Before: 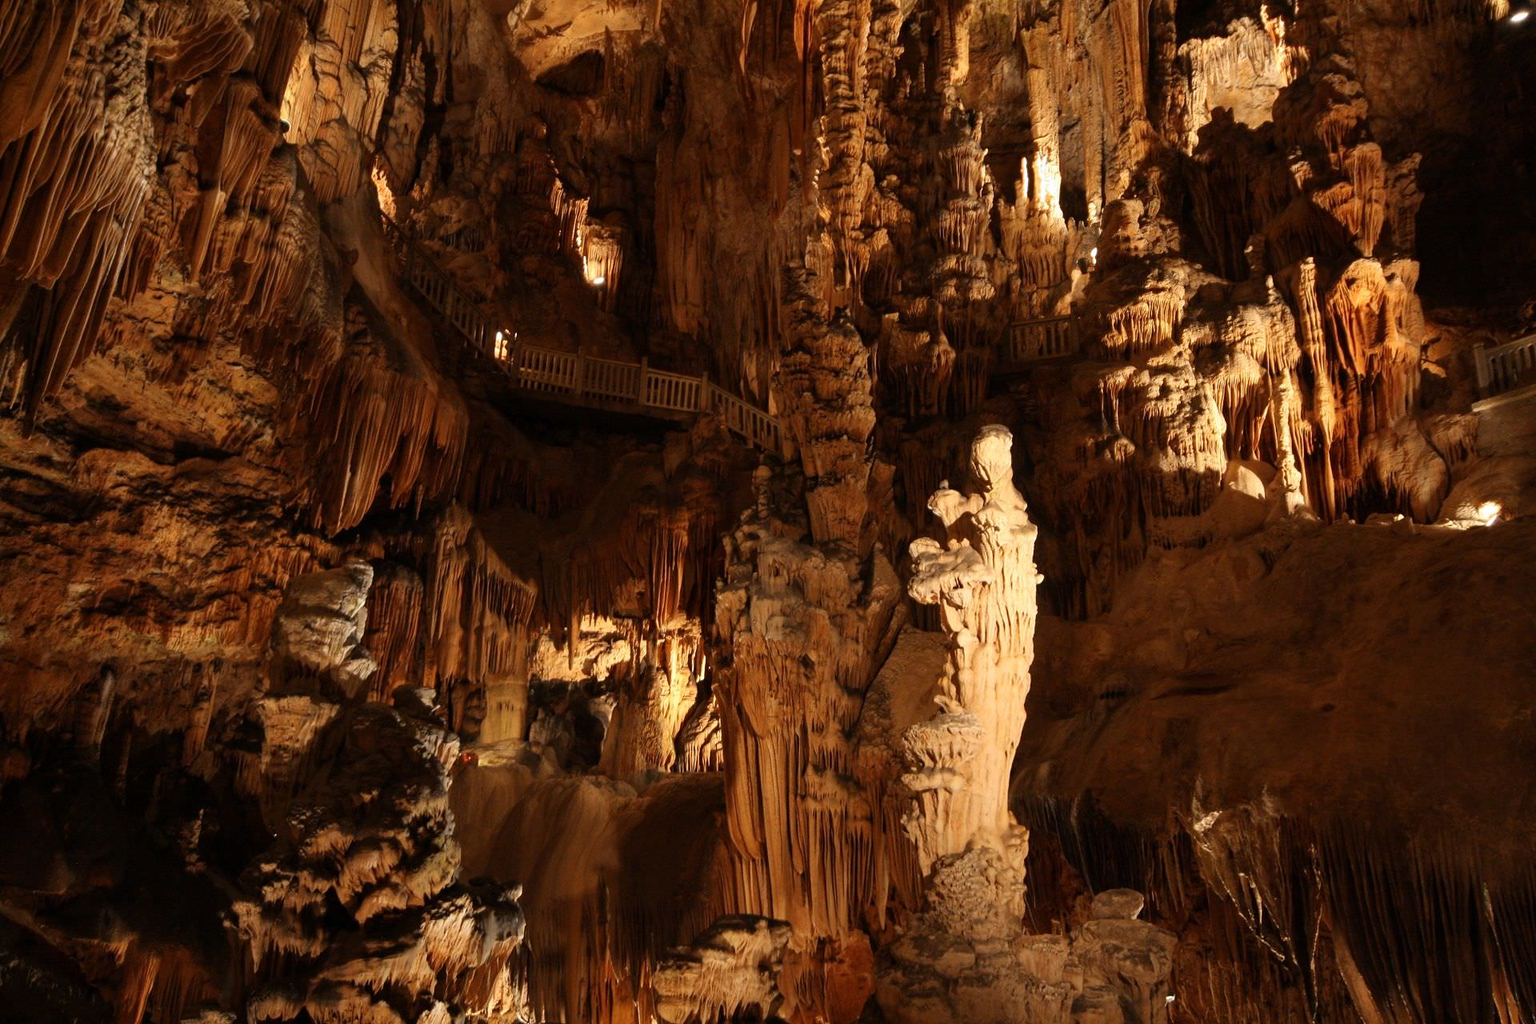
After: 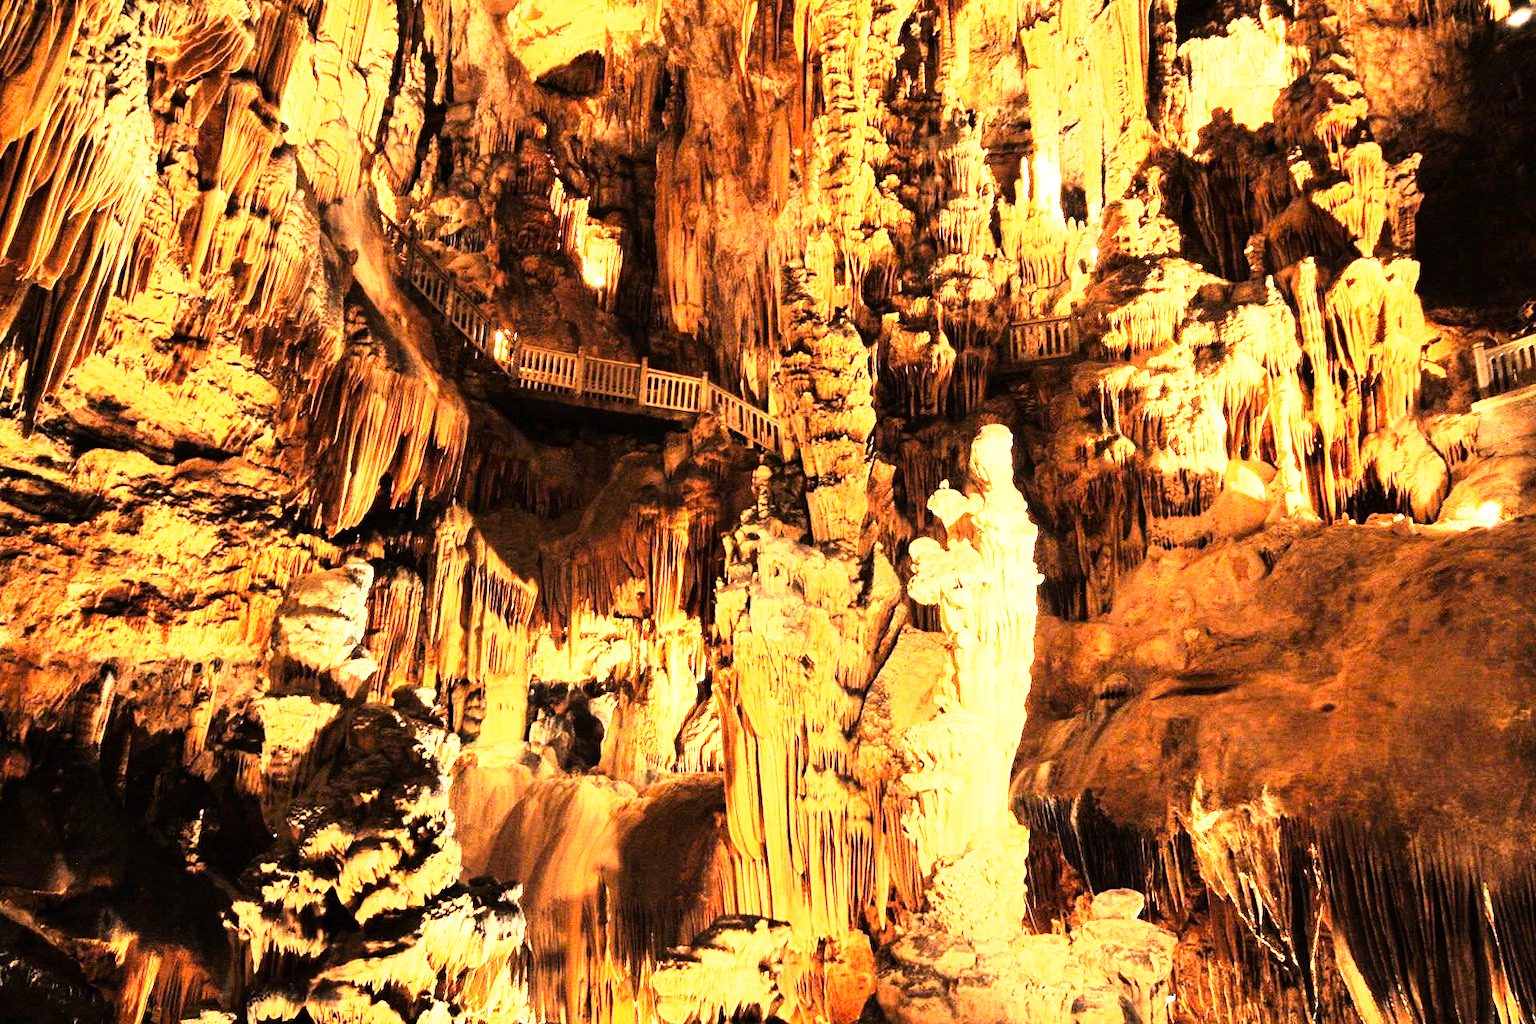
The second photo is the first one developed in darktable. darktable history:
exposure: black level correction 0, exposure 1.379 EV, compensate exposure bias true, compensate highlight preservation false
tone curve: curves: ch0 [(0, 0) (0.003, 0.002) (0.011, 0.01) (0.025, 0.022) (0.044, 0.039) (0.069, 0.061) (0.1, 0.088) (0.136, 0.126) (0.177, 0.167) (0.224, 0.211) (0.277, 0.27) (0.335, 0.335) (0.399, 0.407) (0.468, 0.485) (0.543, 0.569) (0.623, 0.659) (0.709, 0.756) (0.801, 0.851) (0.898, 0.961) (1, 1)], preserve colors none
rgb curve: curves: ch0 [(0, 0) (0.21, 0.15) (0.24, 0.21) (0.5, 0.75) (0.75, 0.96) (0.89, 0.99) (1, 1)]; ch1 [(0, 0.02) (0.21, 0.13) (0.25, 0.2) (0.5, 0.67) (0.75, 0.9) (0.89, 0.97) (1, 1)]; ch2 [(0, 0.02) (0.21, 0.13) (0.25, 0.2) (0.5, 0.67) (0.75, 0.9) (0.89, 0.97) (1, 1)], compensate middle gray true
